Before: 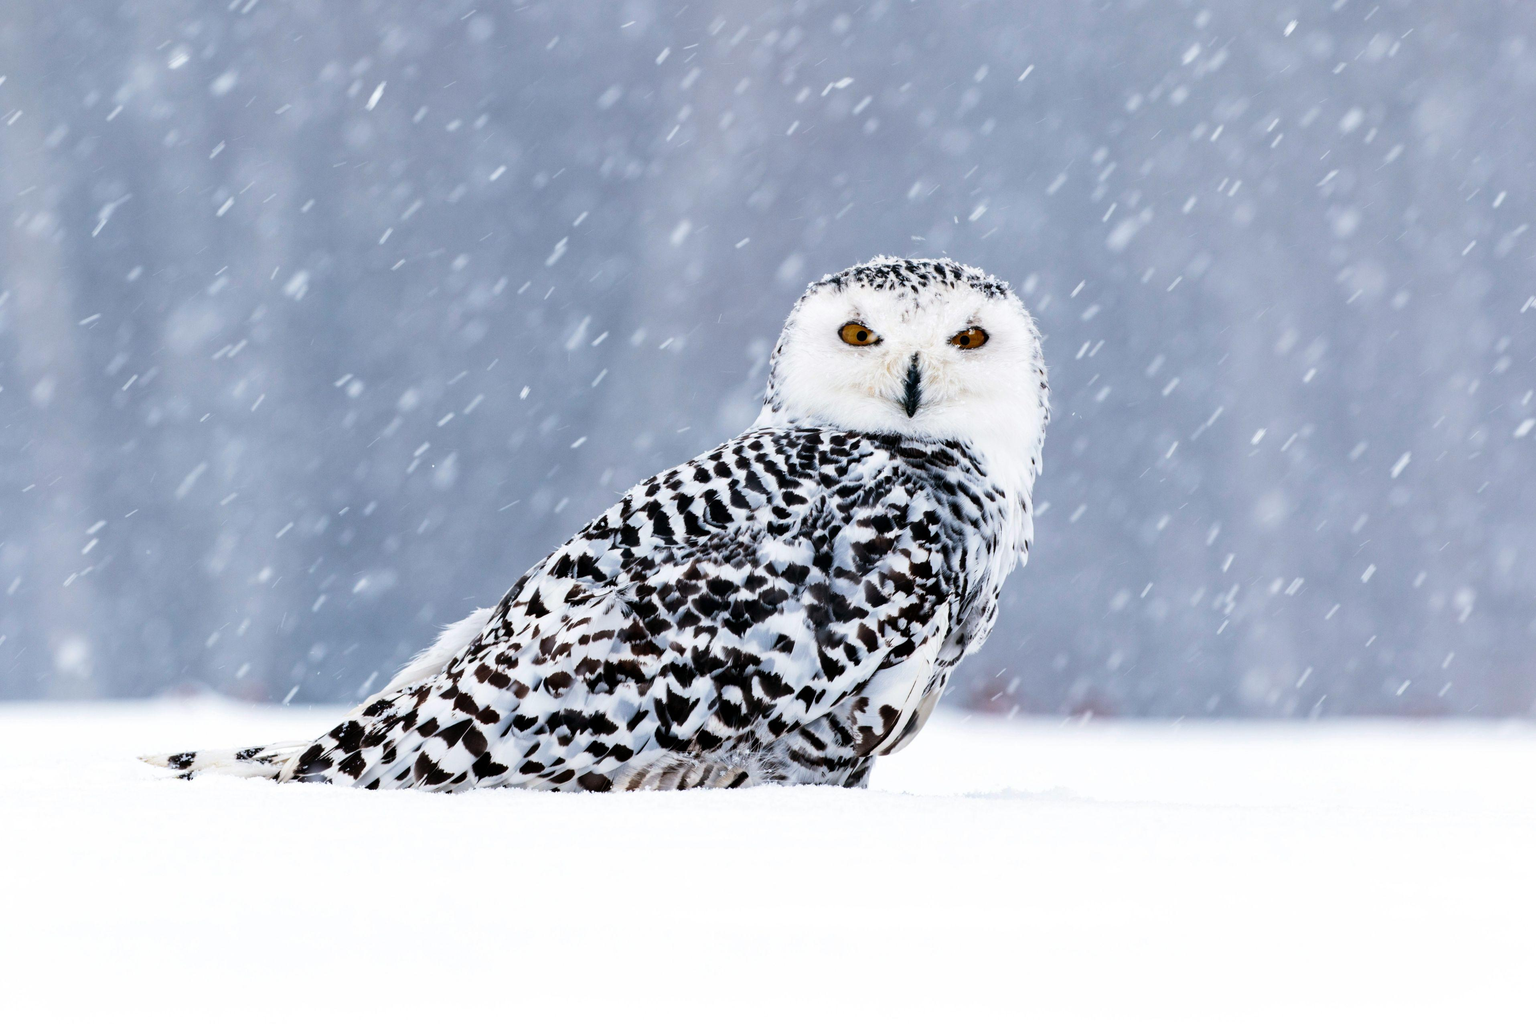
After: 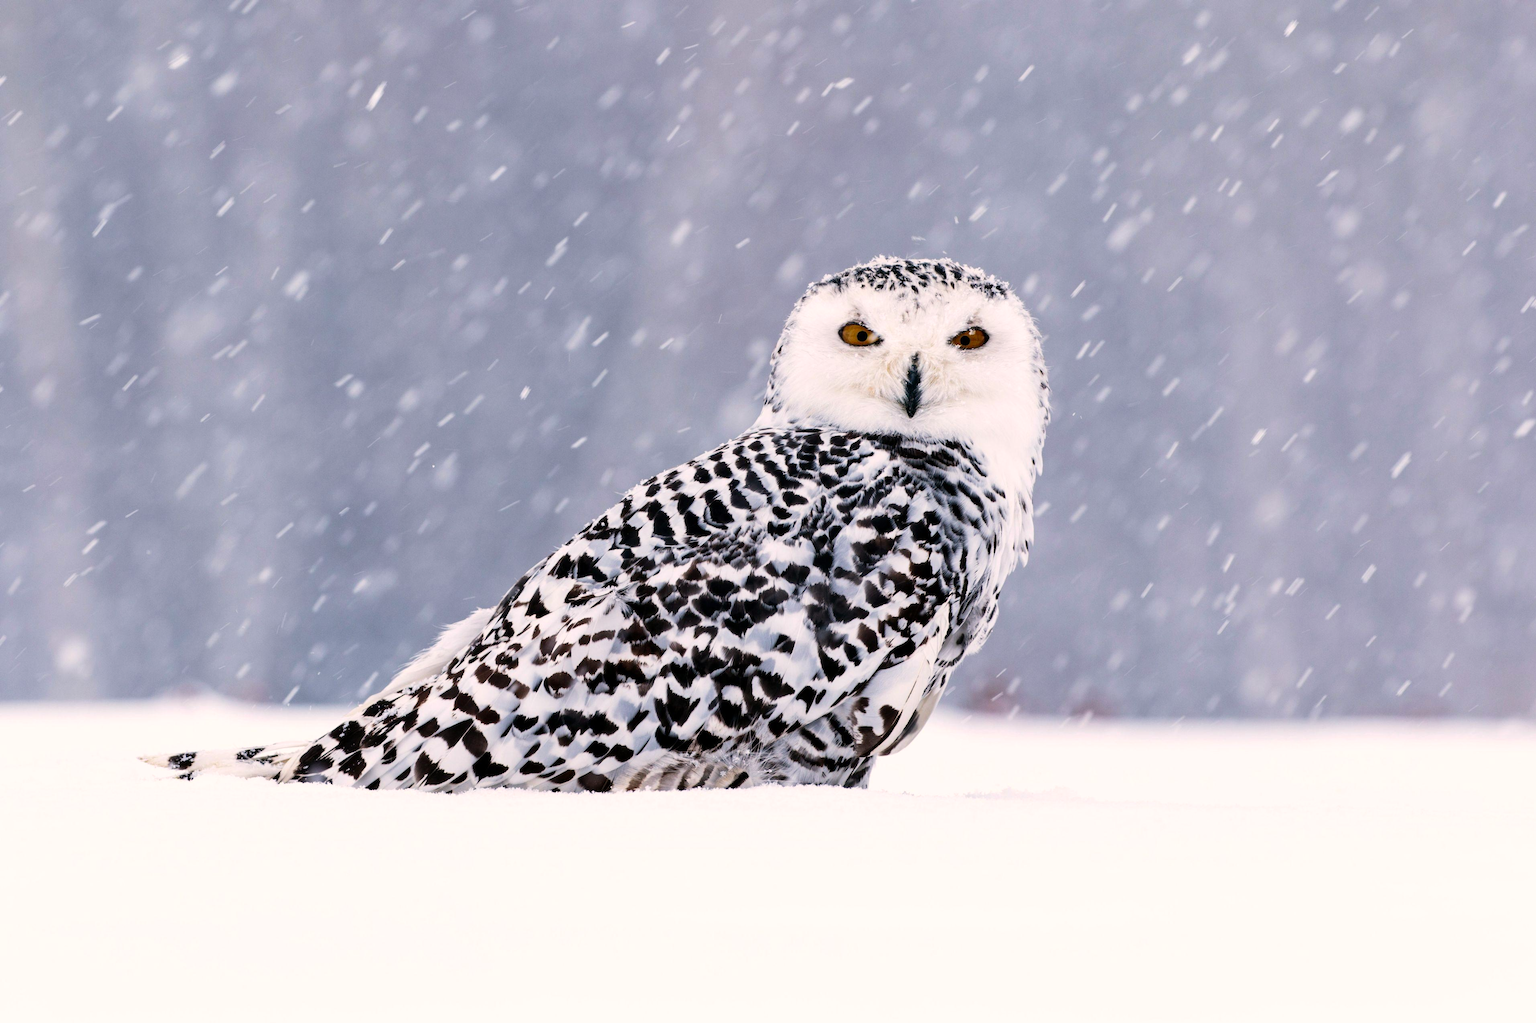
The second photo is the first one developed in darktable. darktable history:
color correction: highlights a* 6.03, highlights b* 4.85
